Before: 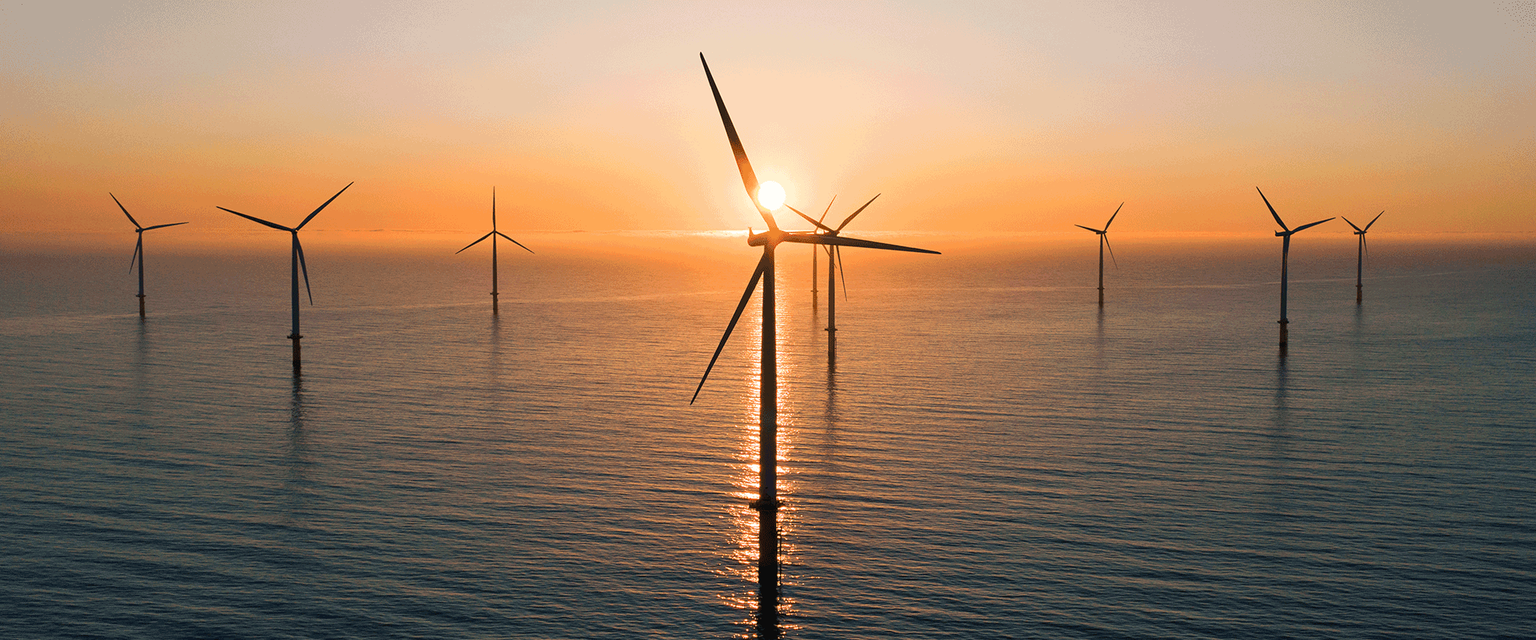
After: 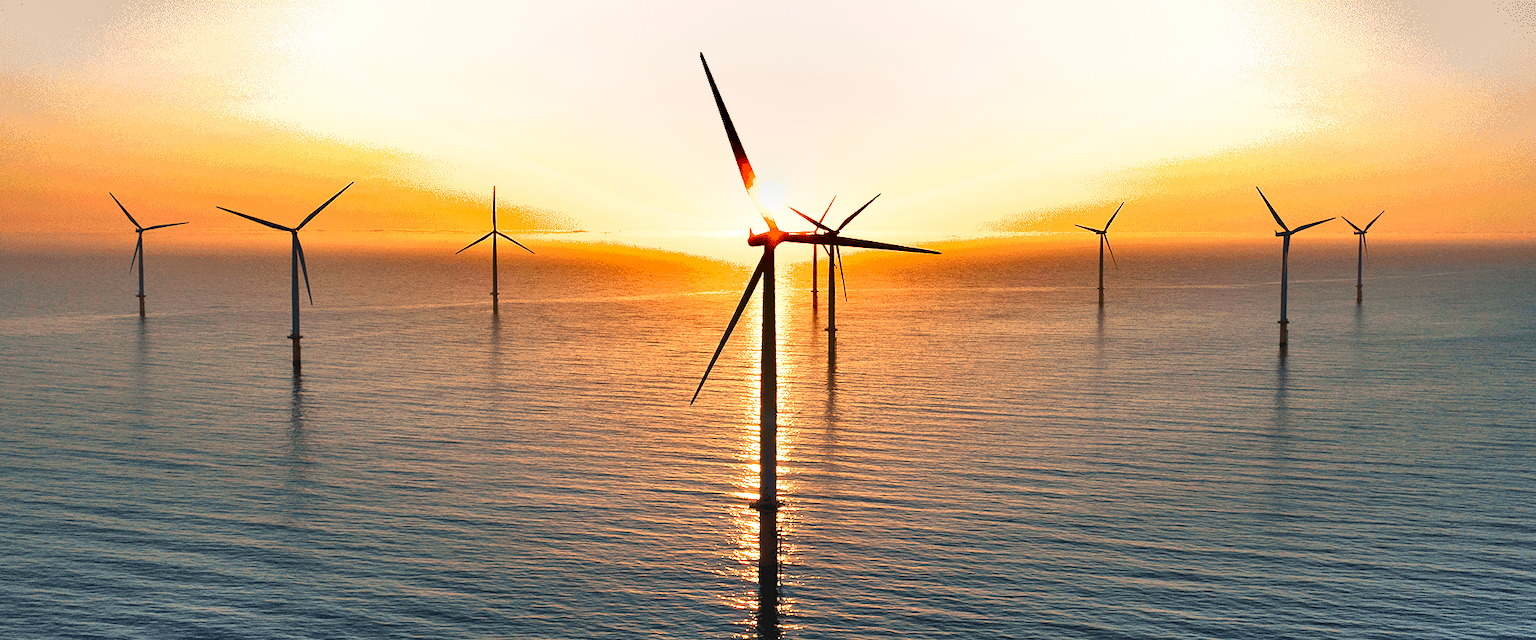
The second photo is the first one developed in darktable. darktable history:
exposure: black level correction 0, exposure 1 EV, compensate exposure bias true, compensate highlight preservation false
shadows and highlights: shadows 75, highlights -60.85, soften with gaussian
